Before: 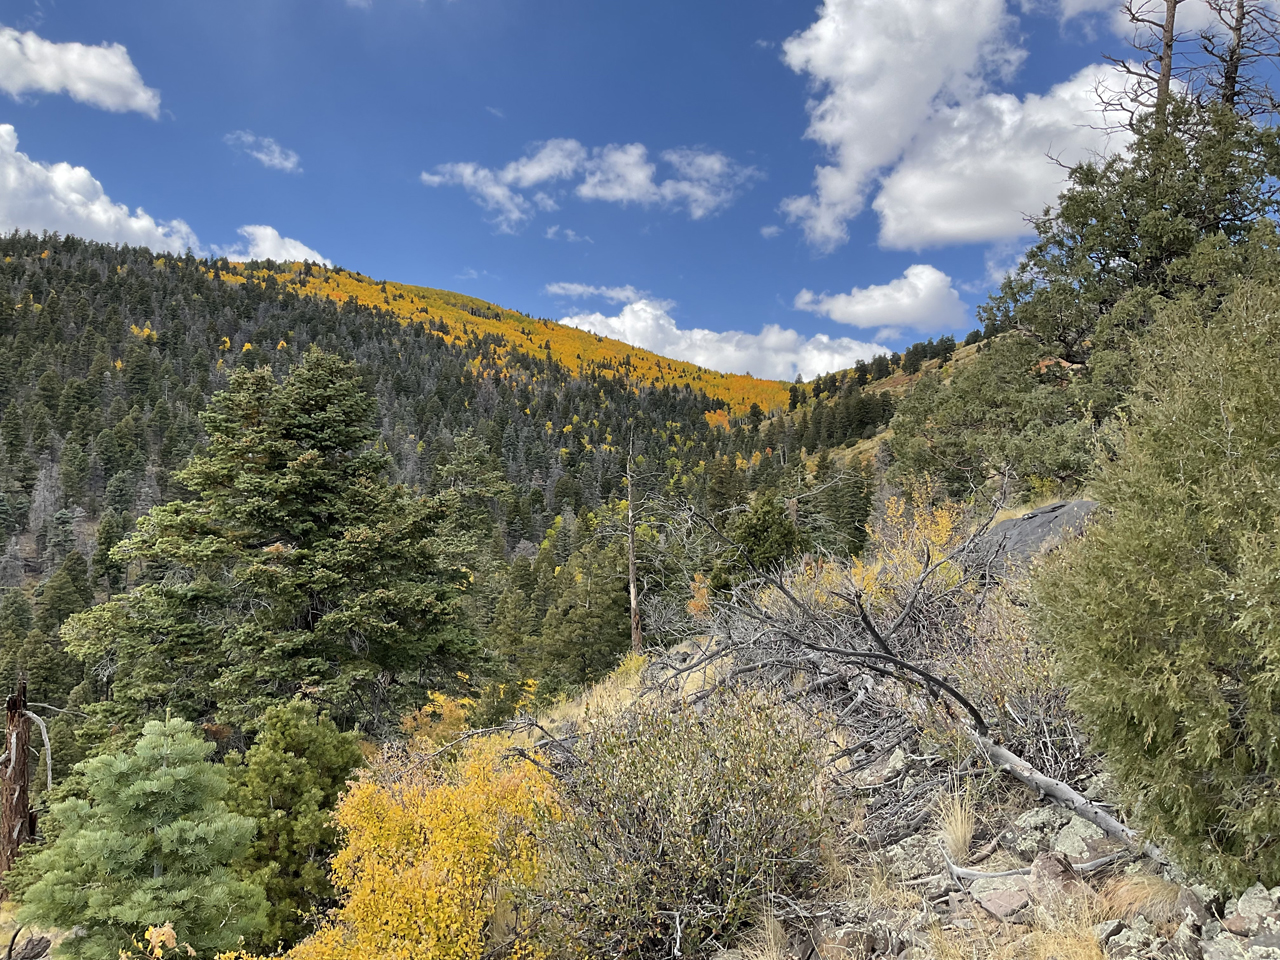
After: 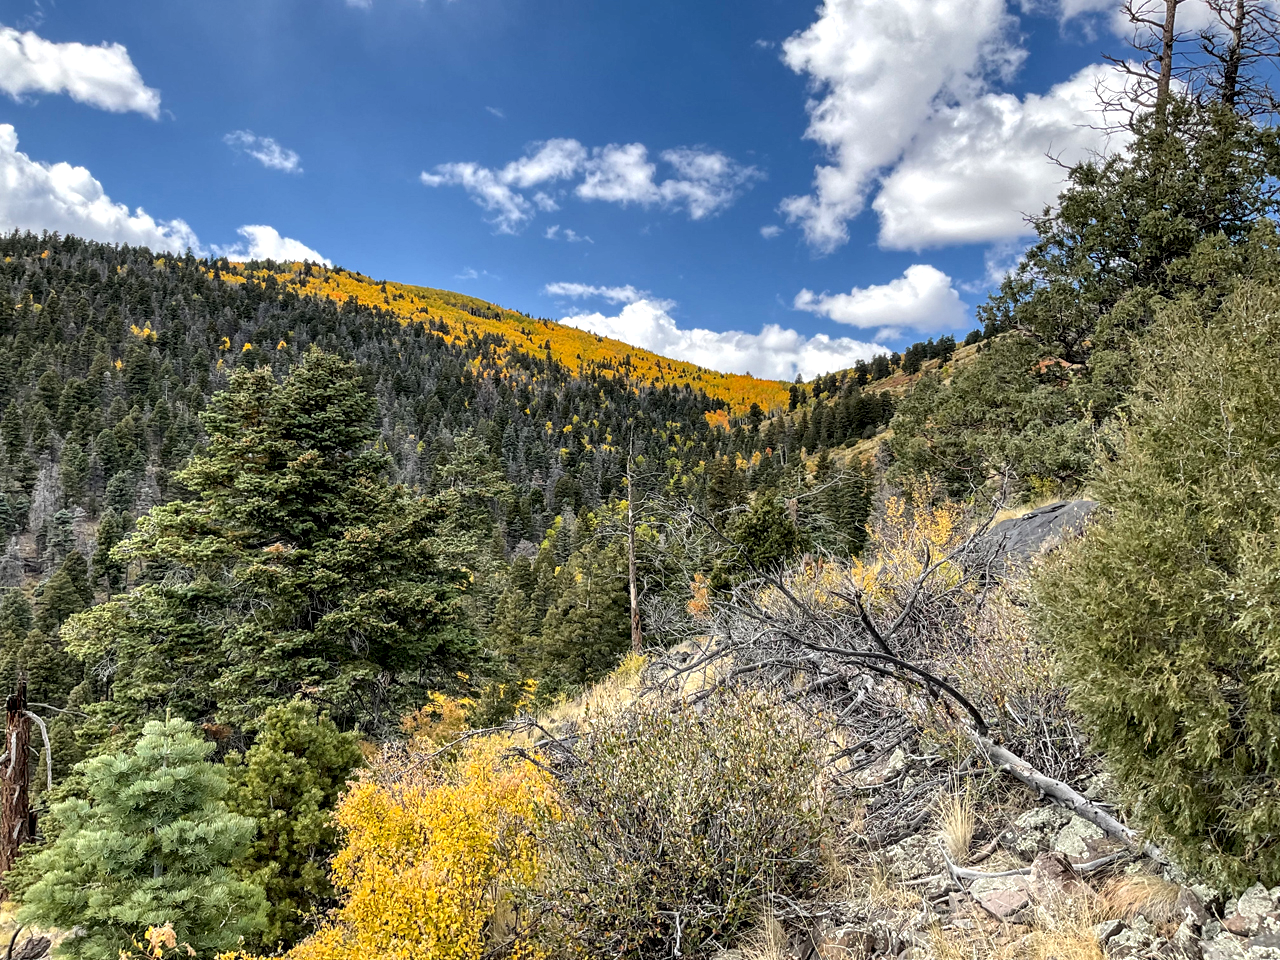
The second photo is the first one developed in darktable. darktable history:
local contrast: highlights 60%, shadows 59%, detail 160%
